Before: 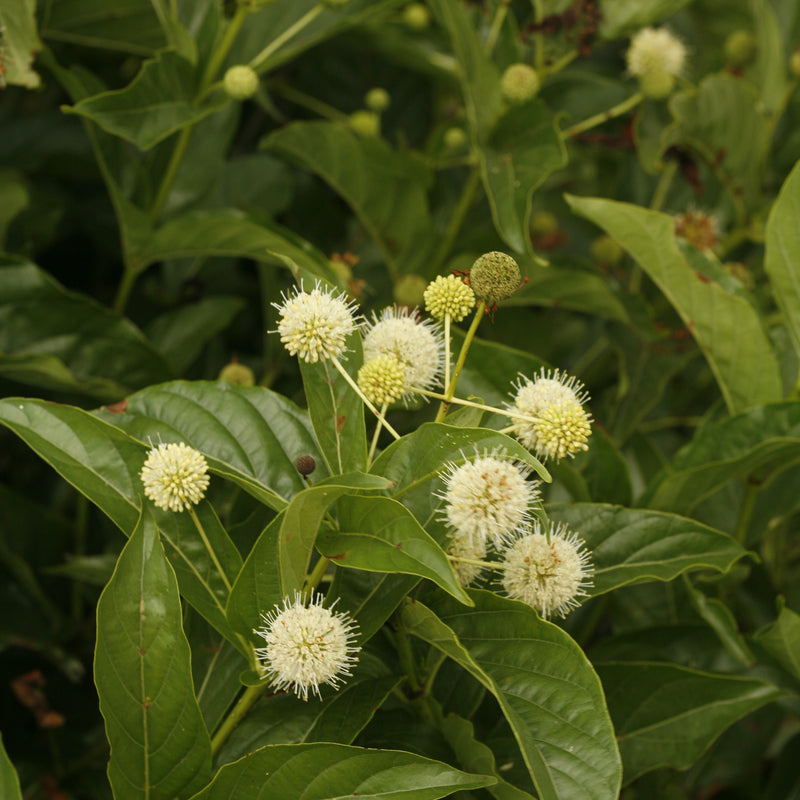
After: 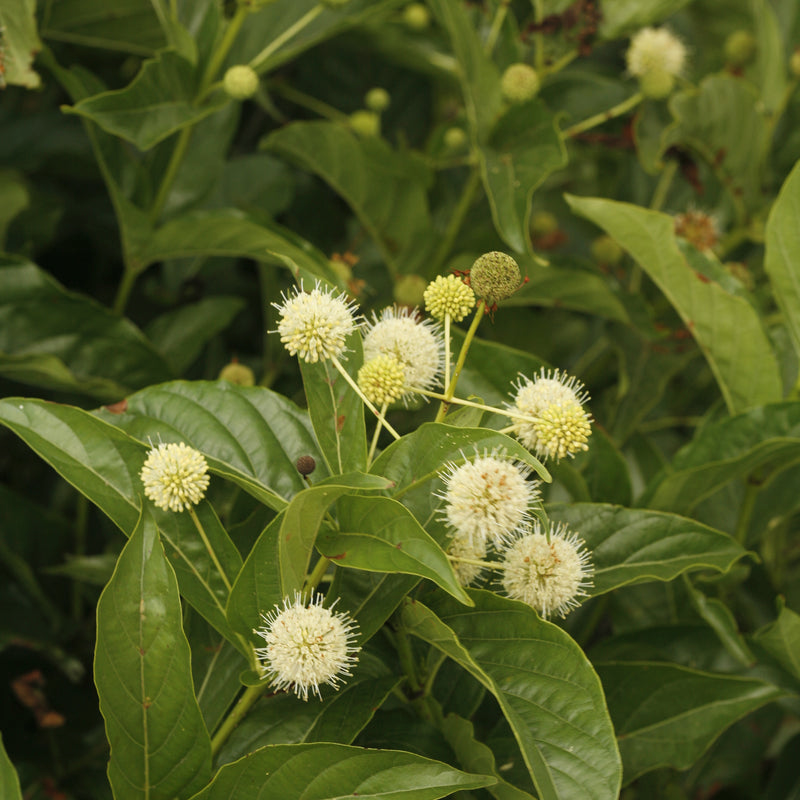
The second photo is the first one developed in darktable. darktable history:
contrast brightness saturation: contrast 0.048, brightness 0.059, saturation 0.015
